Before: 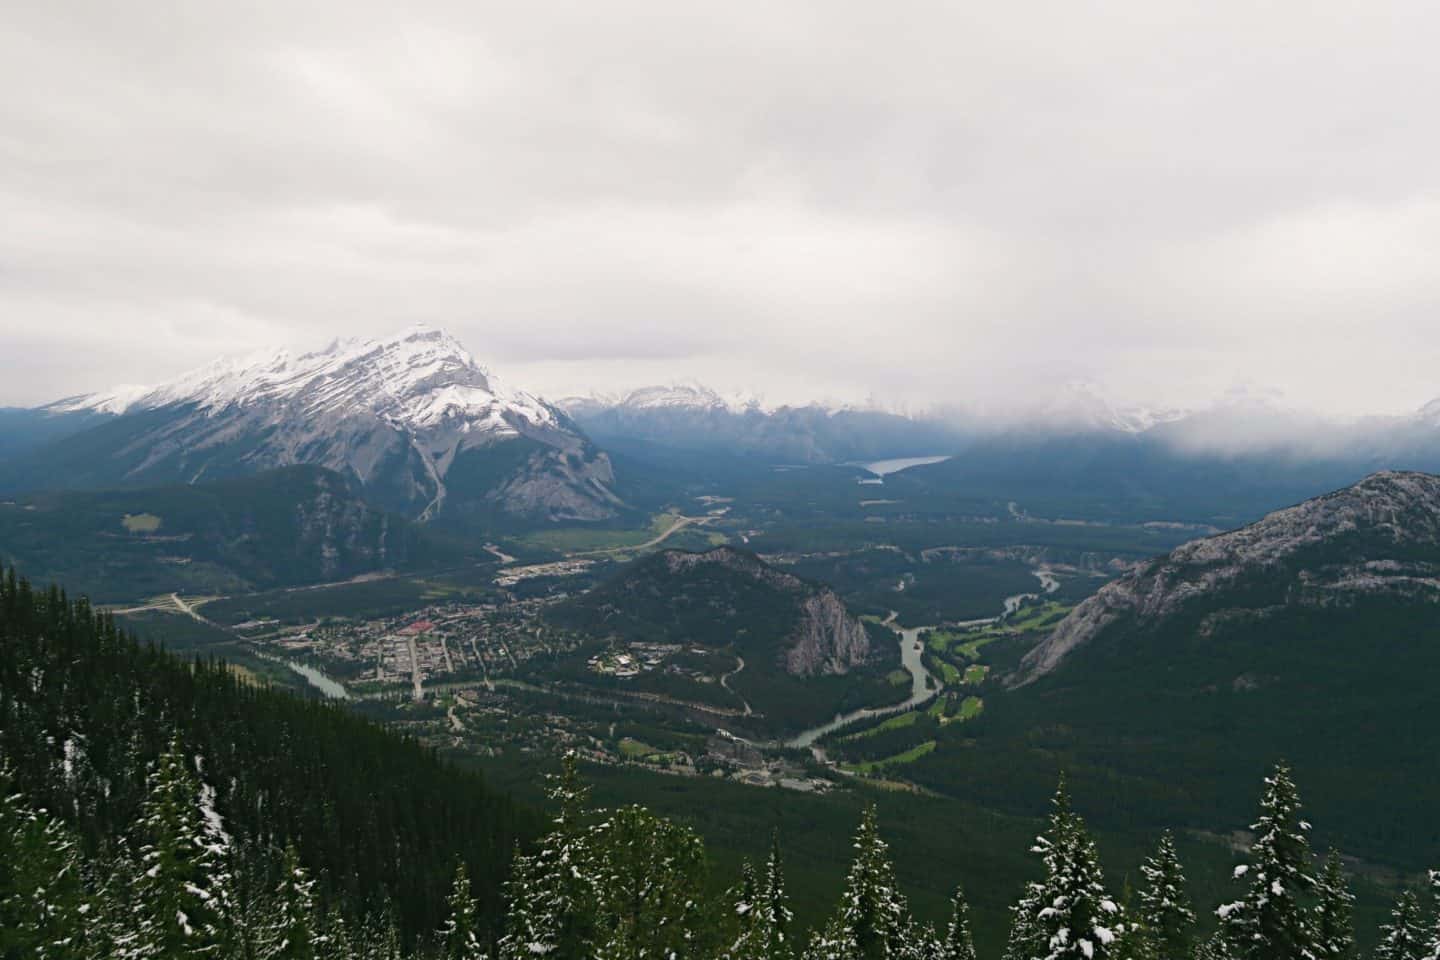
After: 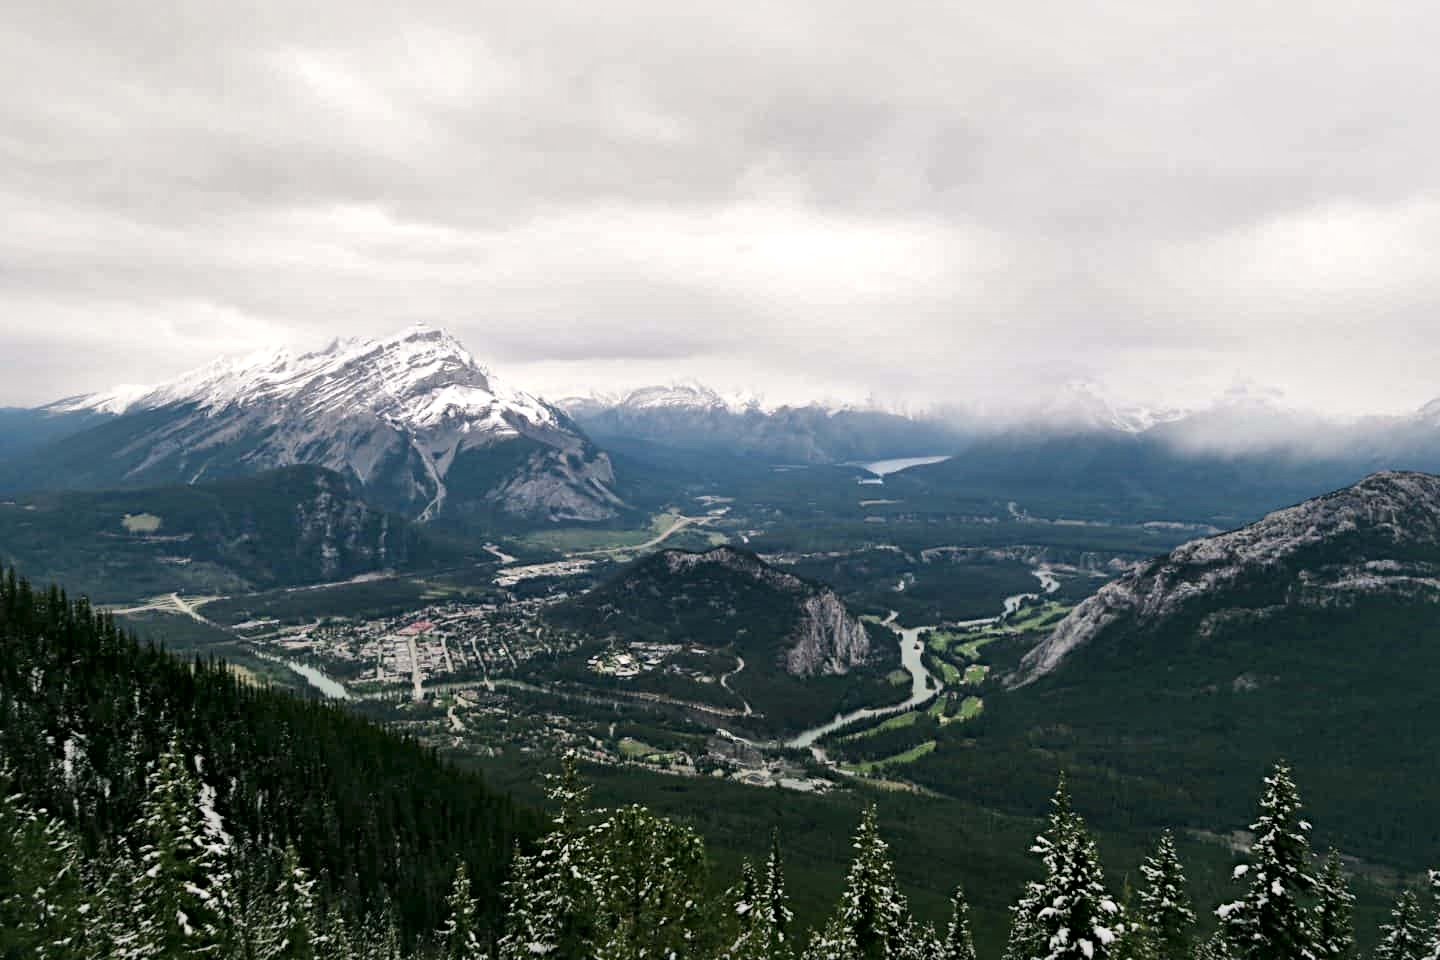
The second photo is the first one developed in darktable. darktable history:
local contrast: mode bilateral grid, contrast 44, coarseness 69, detail 214%, midtone range 0.2
